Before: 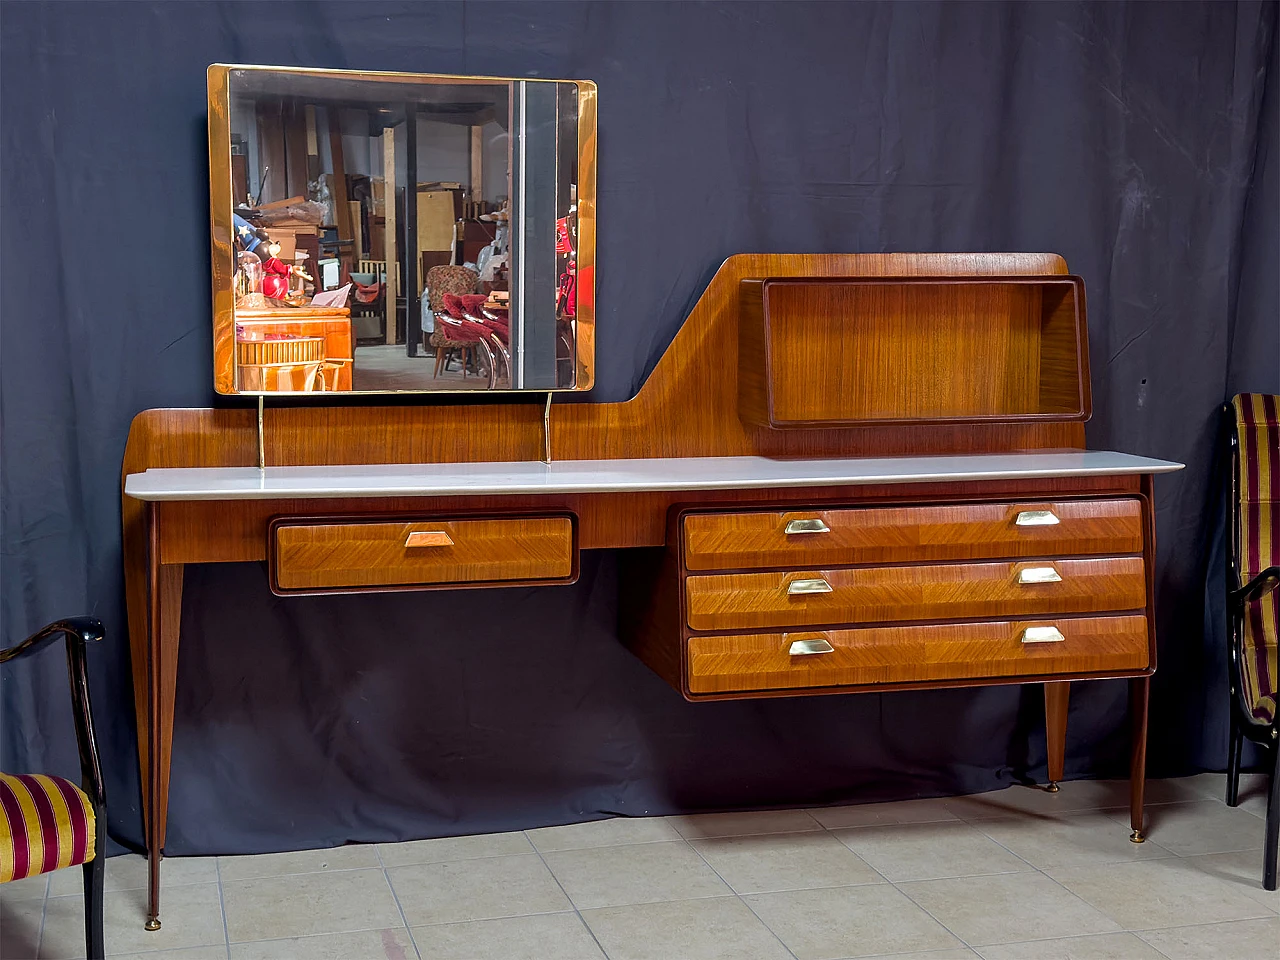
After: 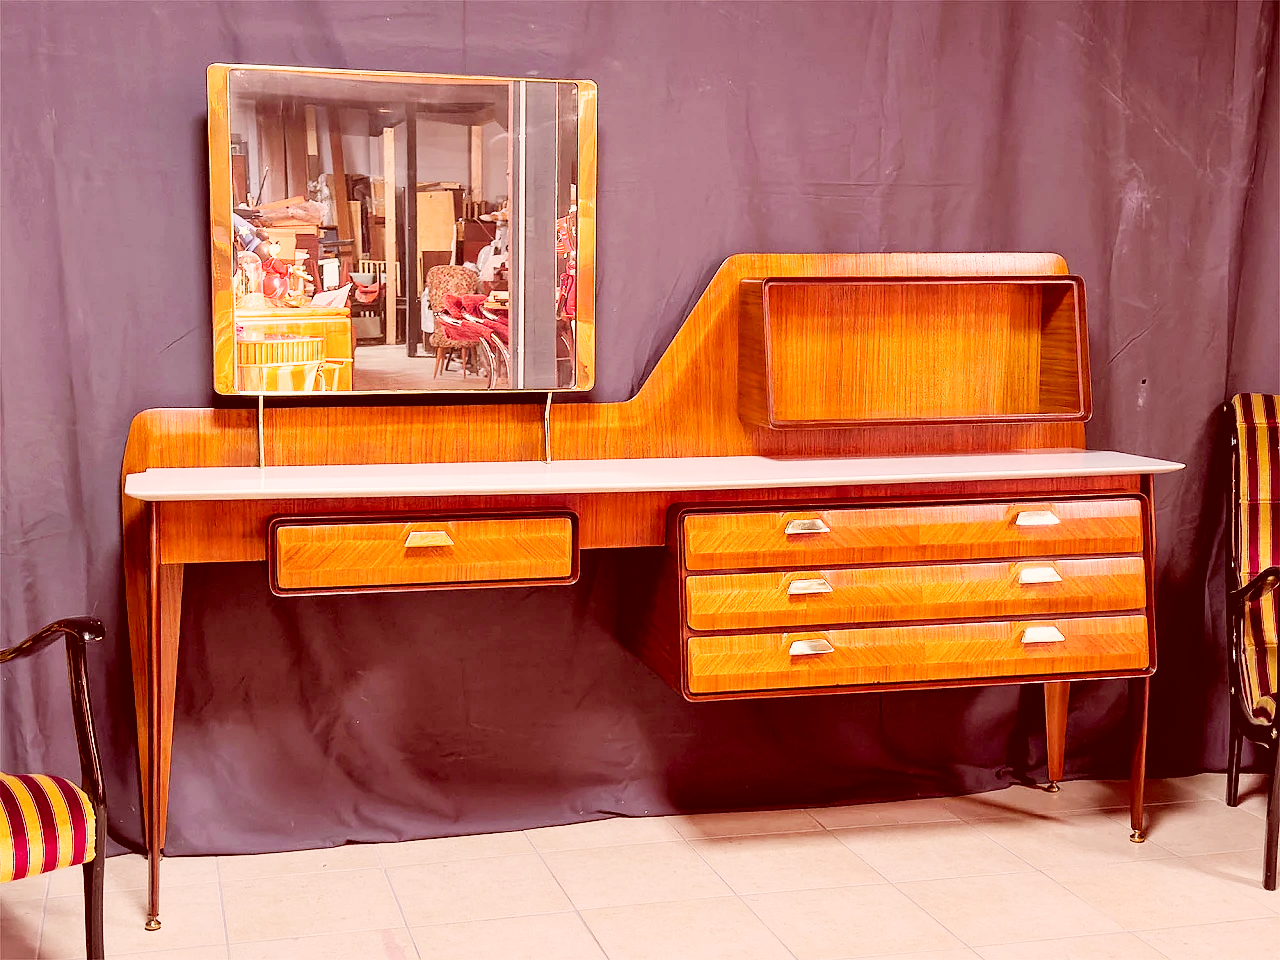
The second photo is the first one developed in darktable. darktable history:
color correction: highlights a* 9.42, highlights b* 8.6, shadows a* 39.27, shadows b* 39.78, saturation 0.822
contrast brightness saturation: contrast 0.097, brightness 0.31, saturation 0.144
tone curve: curves: ch0 [(0, 0) (0.055, 0.05) (0.258, 0.287) (0.434, 0.526) (0.517, 0.648) (0.745, 0.874) (1, 1)]; ch1 [(0, 0) (0.346, 0.307) (0.418, 0.383) (0.46, 0.439) (0.482, 0.493) (0.502, 0.503) (0.517, 0.514) (0.55, 0.561) (0.588, 0.603) (0.646, 0.688) (1, 1)]; ch2 [(0, 0) (0.346, 0.34) (0.431, 0.45) (0.485, 0.499) (0.5, 0.503) (0.527, 0.525) (0.545, 0.562) (0.679, 0.706) (1, 1)], preserve colors none
